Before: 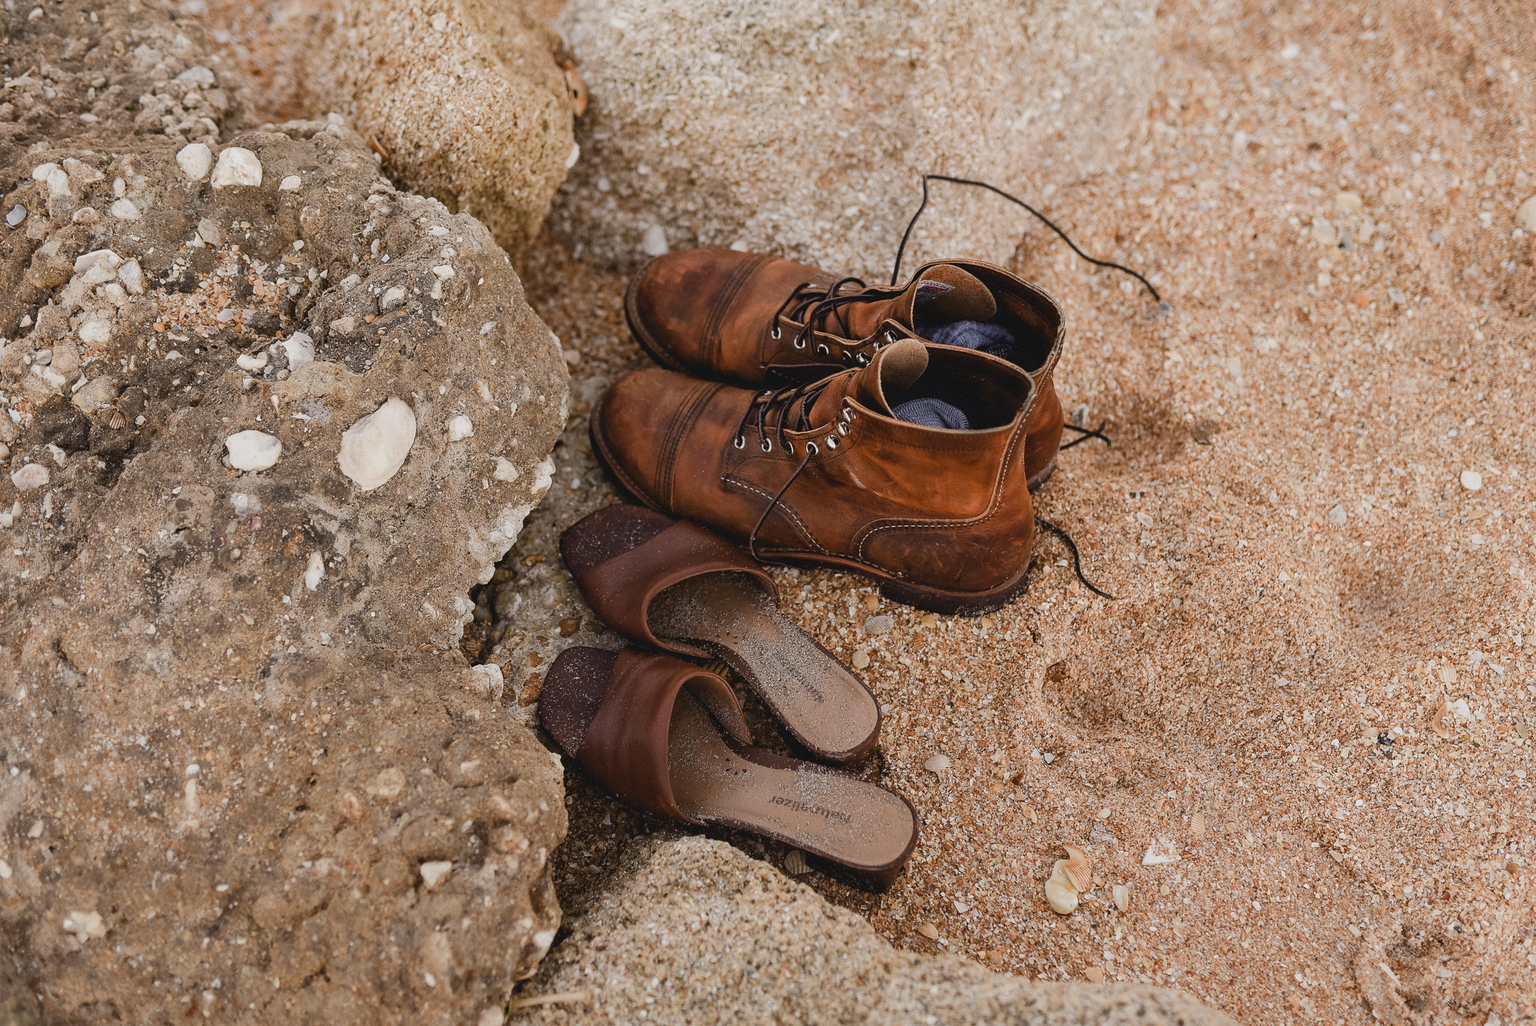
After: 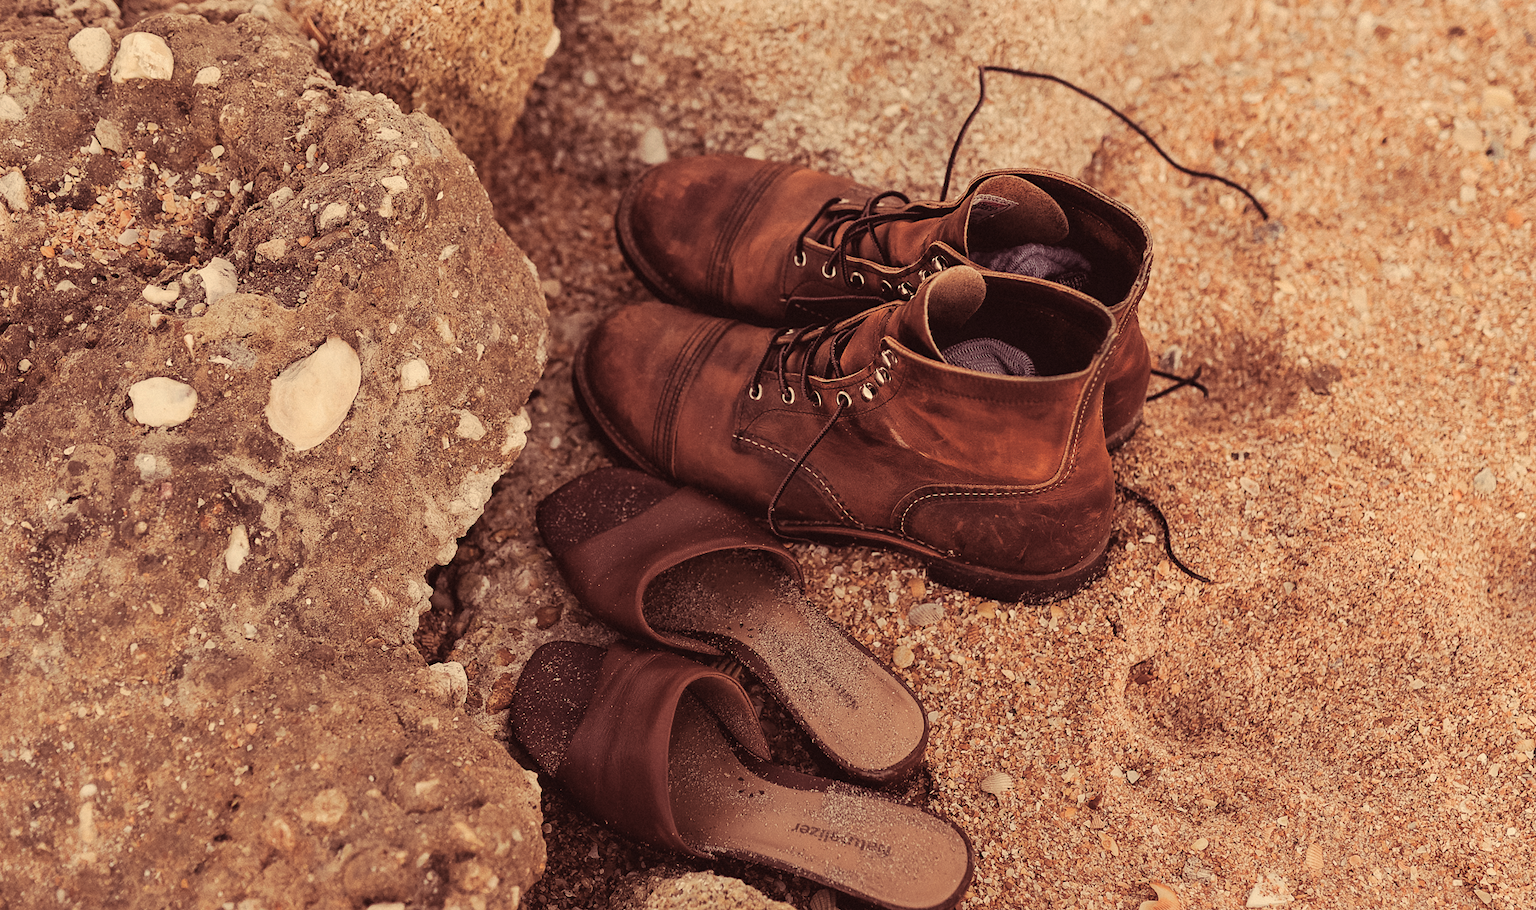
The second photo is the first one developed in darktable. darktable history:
white balance: red 1.123, blue 0.83
split-toning: on, module defaults
crop: left 7.856%, top 11.836%, right 10.12%, bottom 15.387%
